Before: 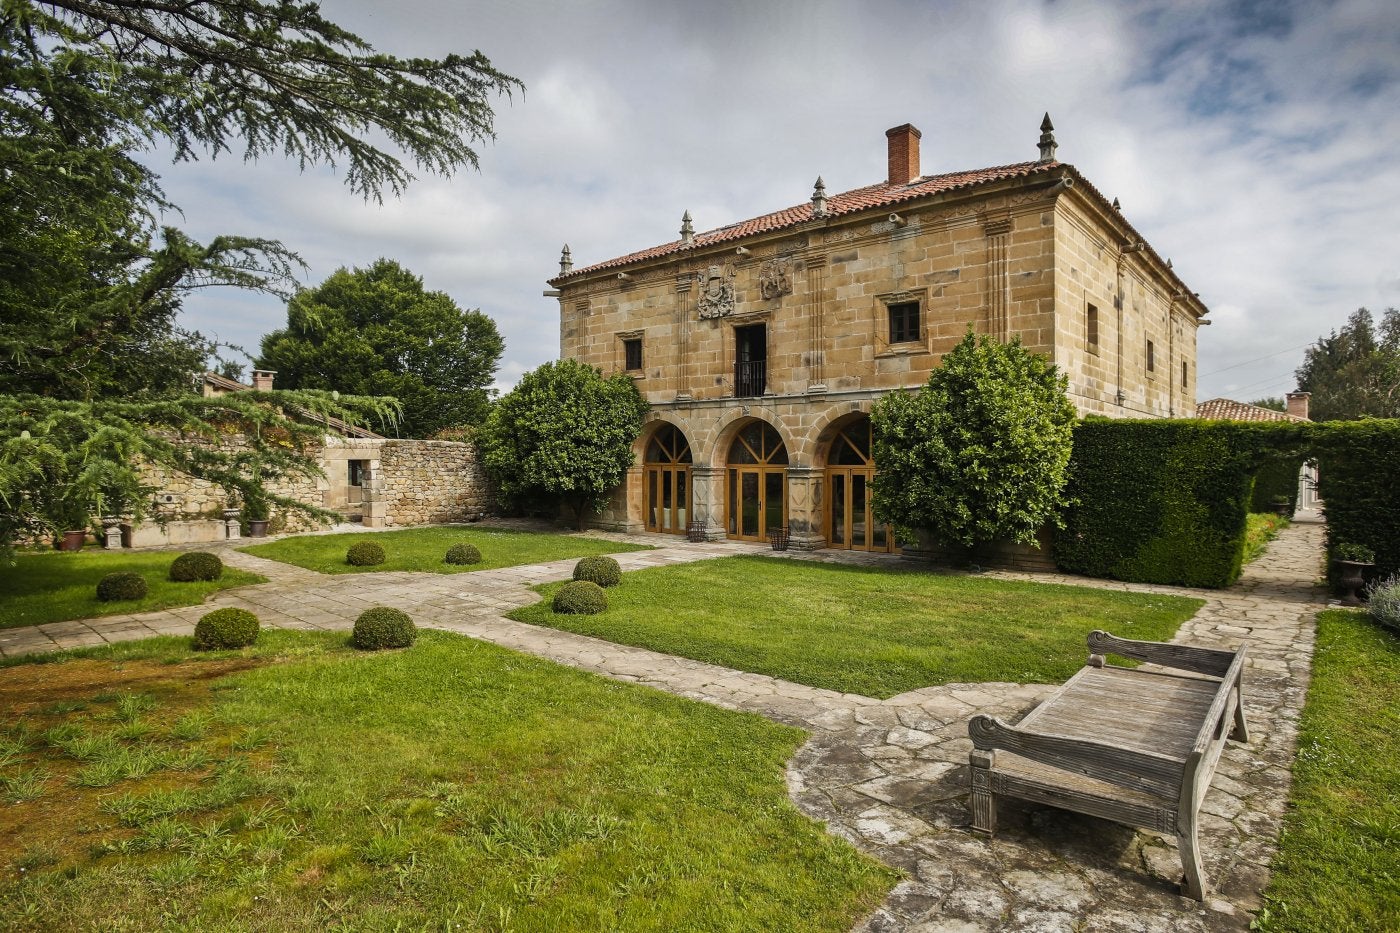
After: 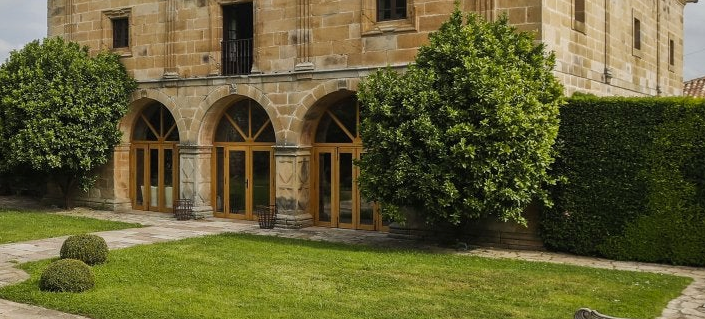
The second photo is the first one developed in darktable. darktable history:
crop: left 36.644%, top 34.586%, right 12.998%, bottom 31.123%
shadows and highlights: shadows 25.19, white point adjustment -2.9, highlights -30.15, shadows color adjustment 99.17%, highlights color adjustment 0.108%
